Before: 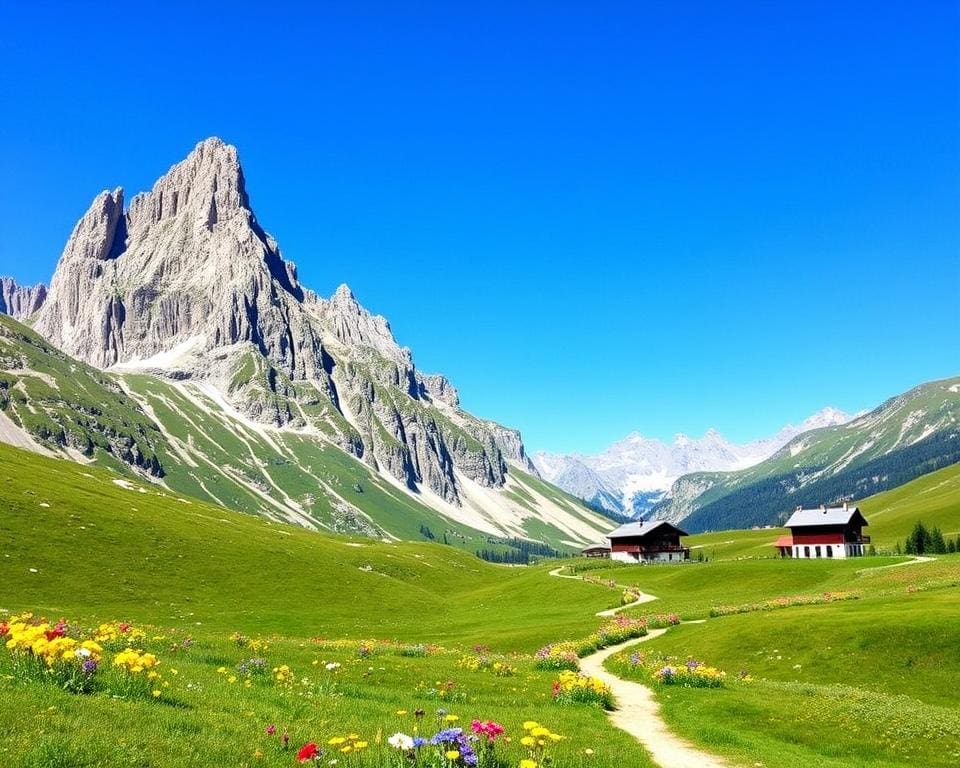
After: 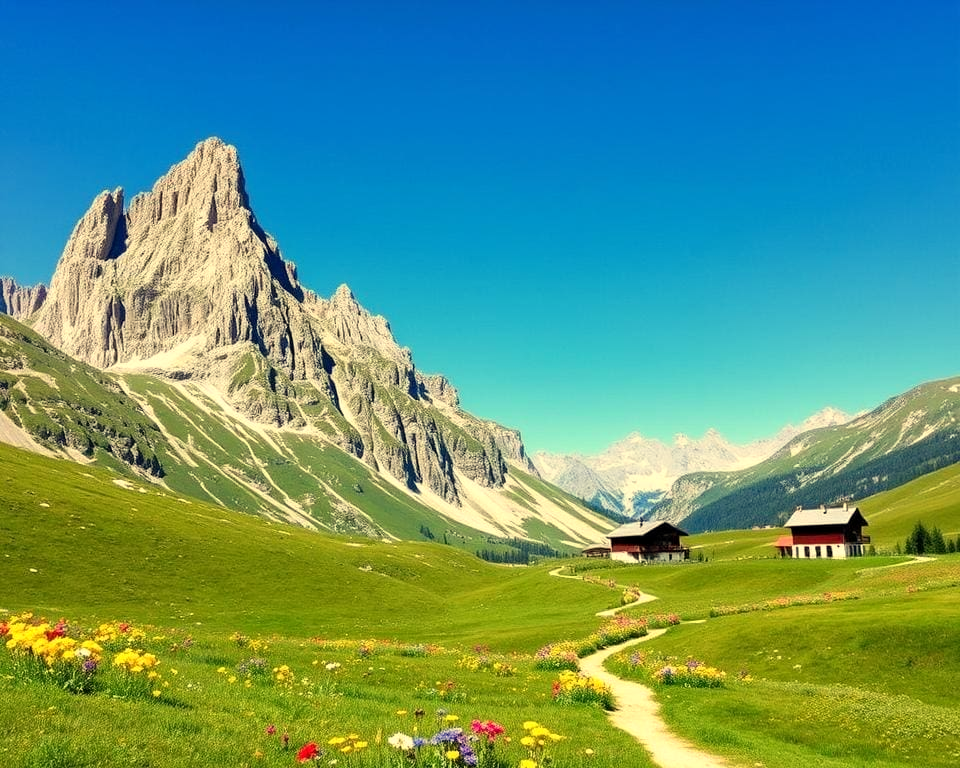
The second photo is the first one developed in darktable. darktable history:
white balance: red 1.08, blue 0.791
exposure: black level correction 0.001, compensate highlight preservation false
